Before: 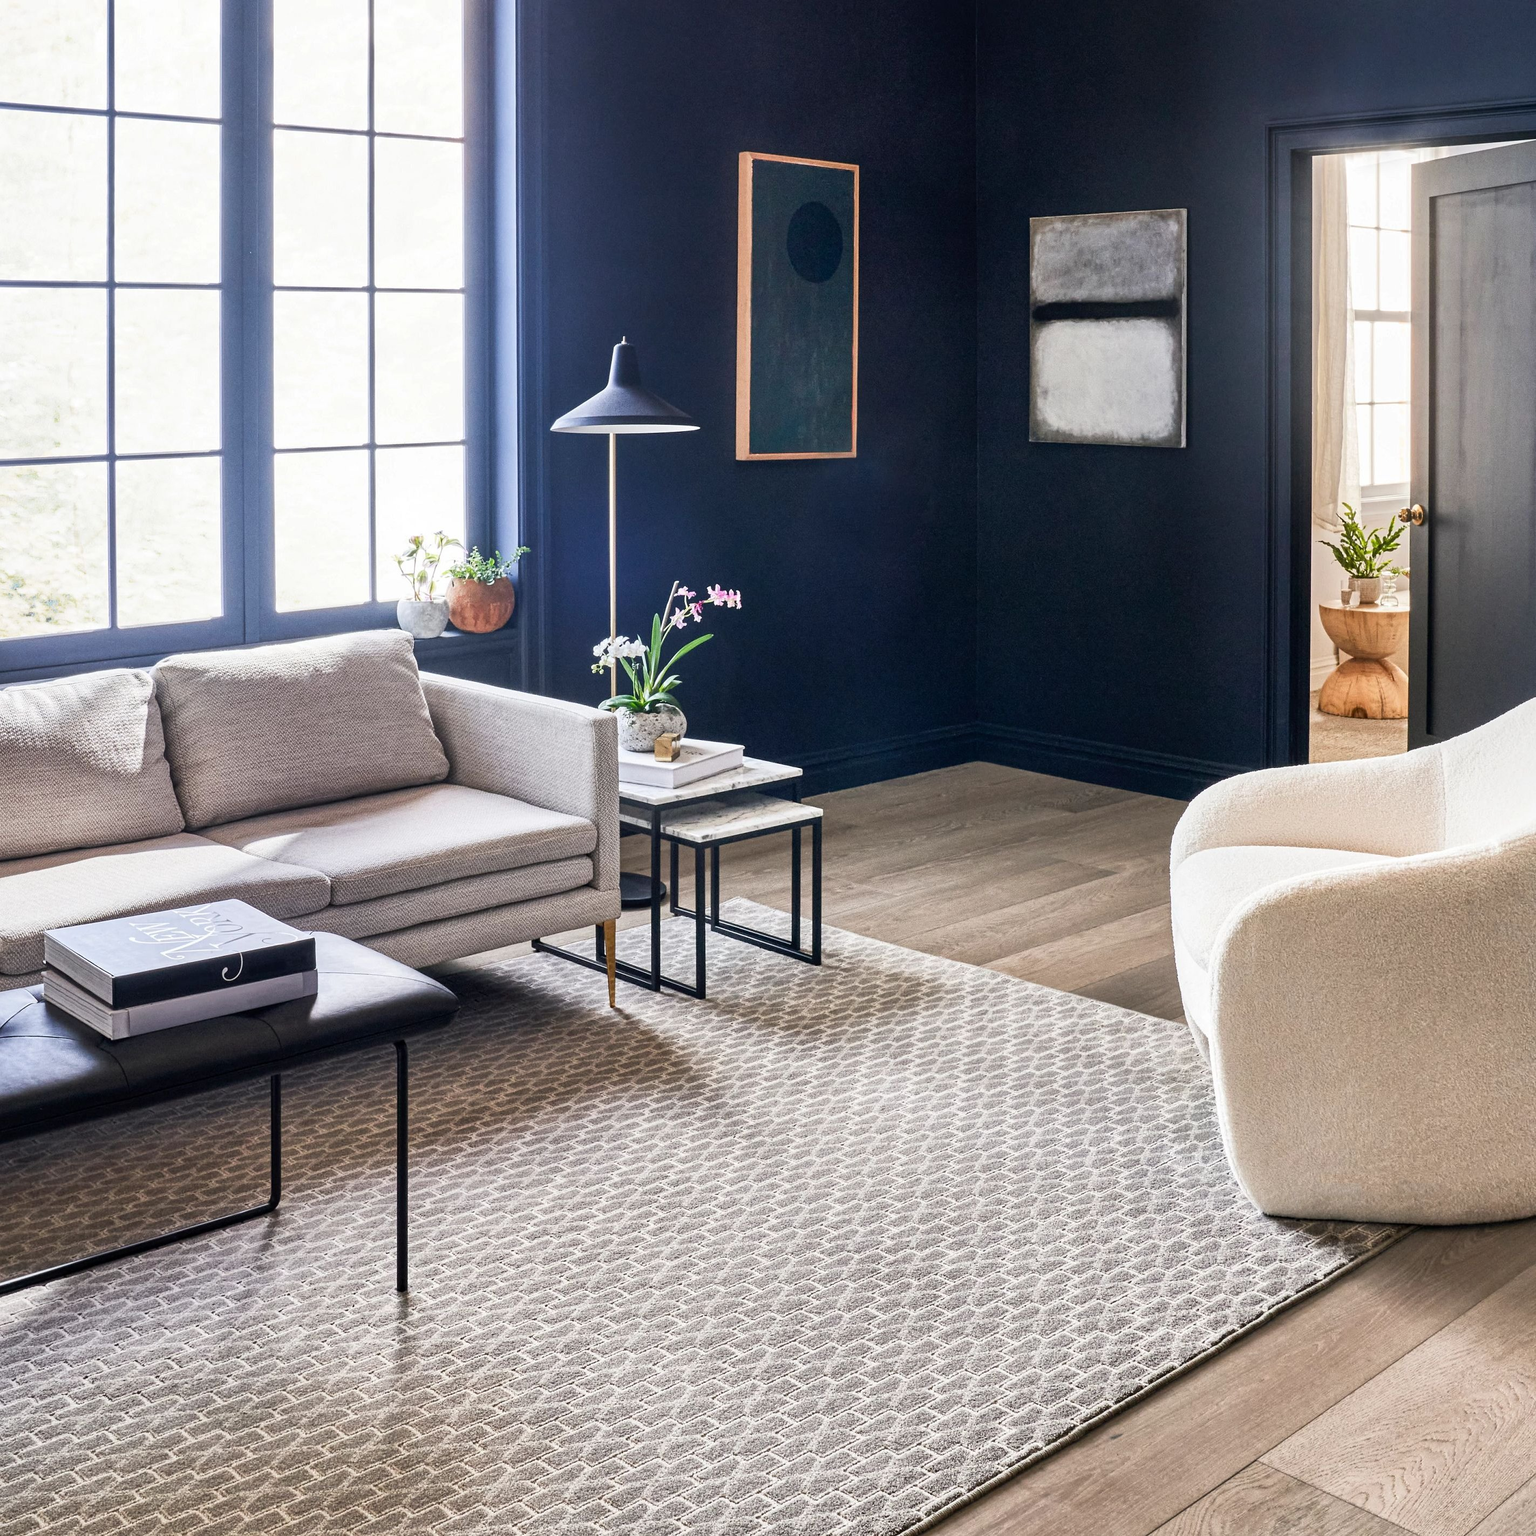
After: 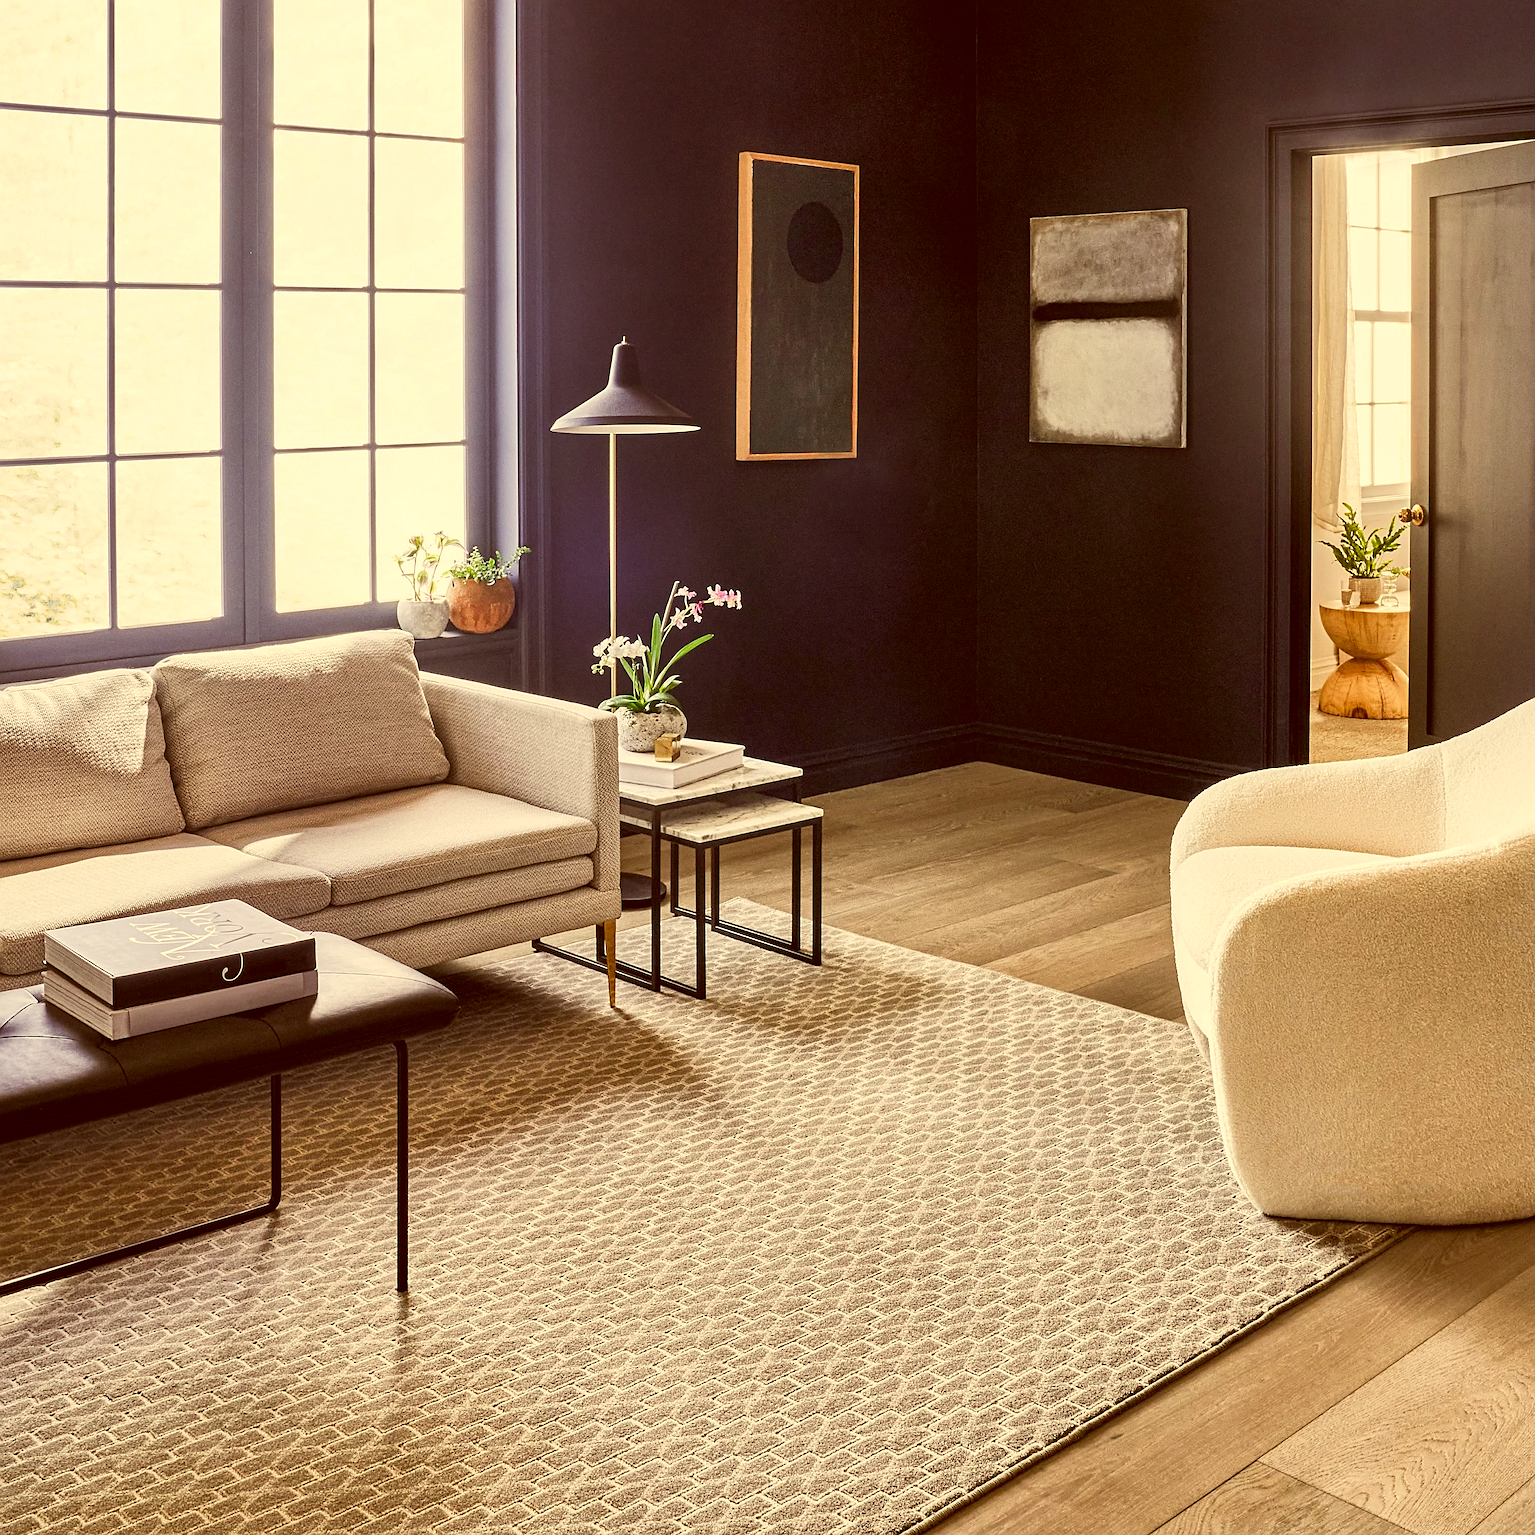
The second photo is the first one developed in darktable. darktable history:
sharpen: on, module defaults
color correction: highlights a* 1.15, highlights b* 23.59, shadows a* 16.29, shadows b* 24.45
